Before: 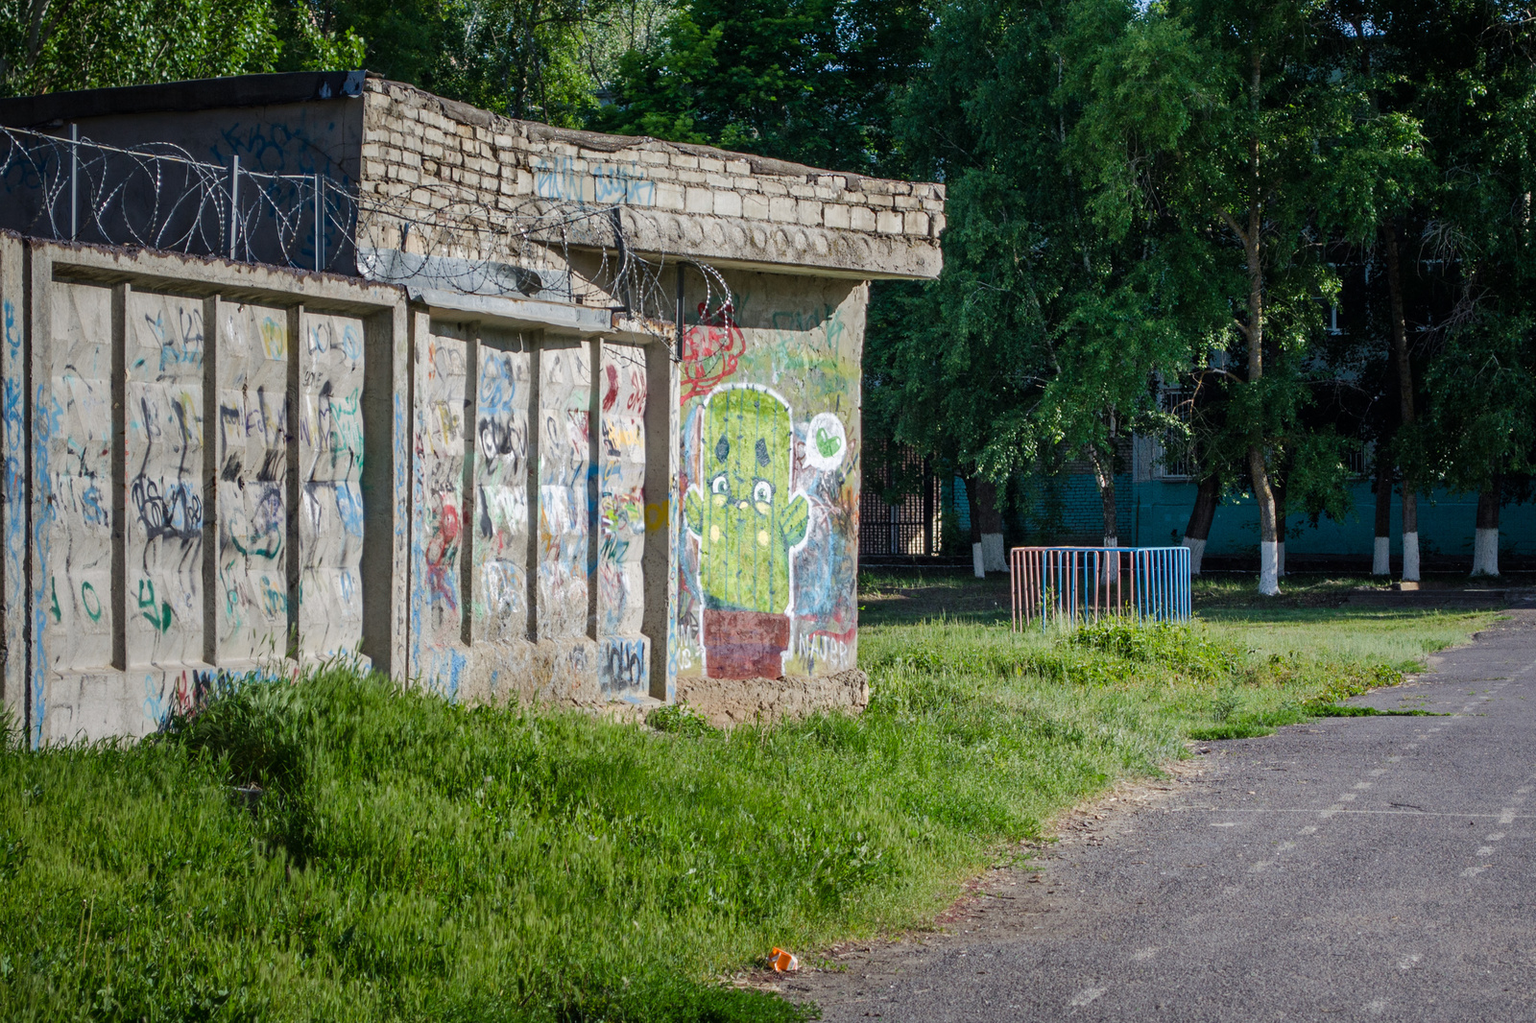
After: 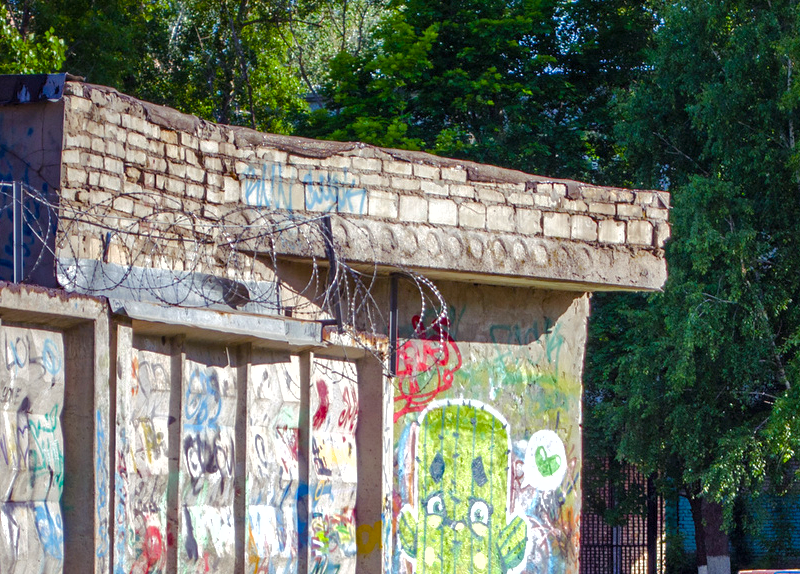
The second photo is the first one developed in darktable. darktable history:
color balance rgb: shadows lift › chroma 6.375%, shadows lift › hue 305.33°, perceptual saturation grading › global saturation 20%, perceptual saturation grading › highlights -24.883%, perceptual saturation grading › shadows 50.453%, perceptual brilliance grading › global brilliance 17.734%
crop: left 19.716%, right 30.273%, bottom 46.133%
shadows and highlights: shadows 29.87, highlights color adjustment 32%
tone equalizer: edges refinement/feathering 500, mask exposure compensation -1.57 EV, preserve details no
